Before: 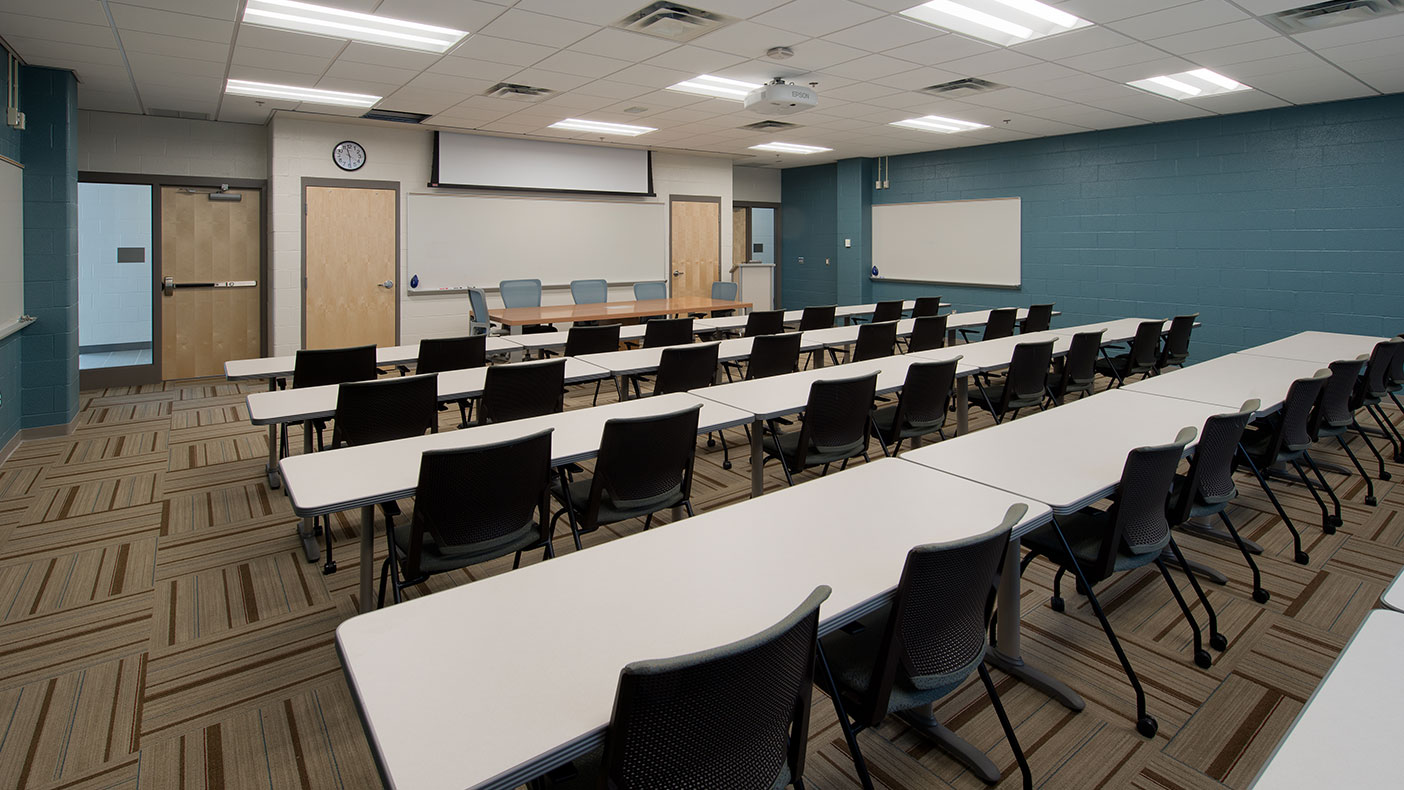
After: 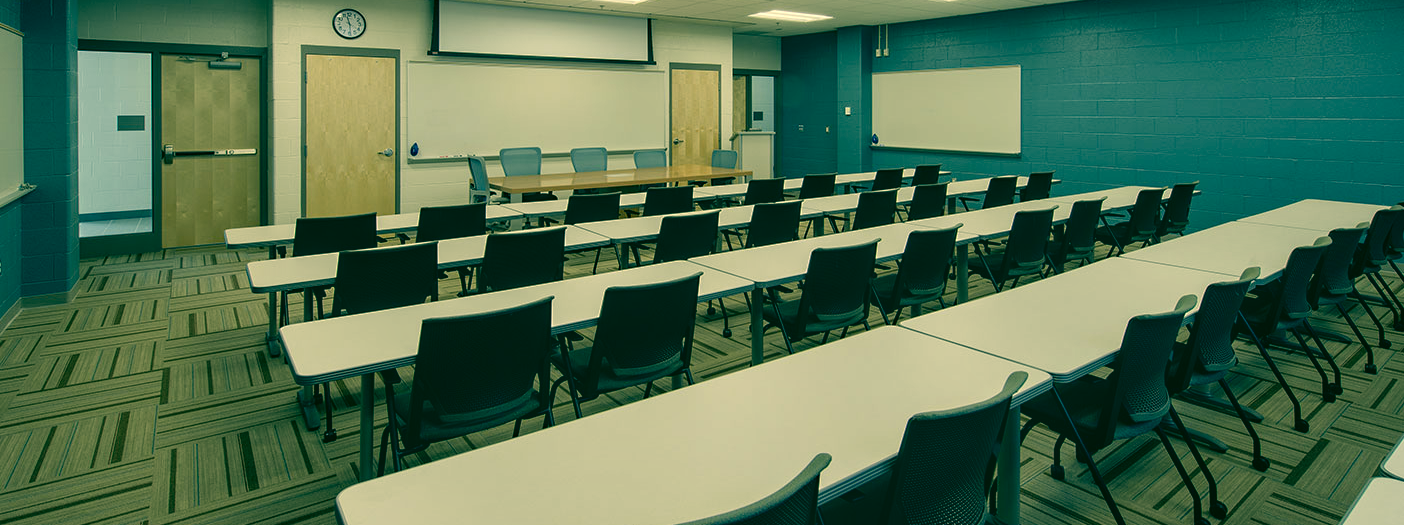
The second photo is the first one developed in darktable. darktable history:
local contrast: on, module defaults
crop: top 16.727%, bottom 16.727%
sharpen: radius 5.325, amount 0.312, threshold 26.433
color correction: highlights a* 1.83, highlights b* 34.02, shadows a* -36.68, shadows b* -5.48
white balance: red 0.984, blue 1.059
